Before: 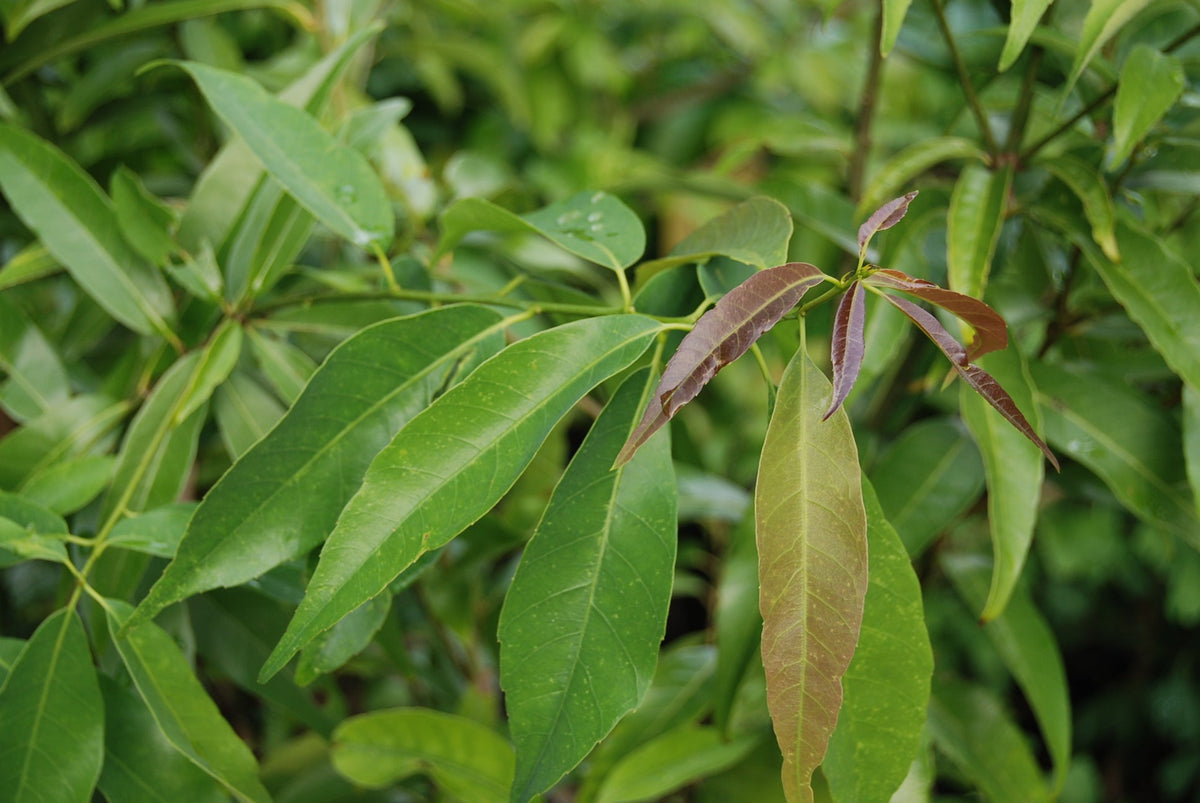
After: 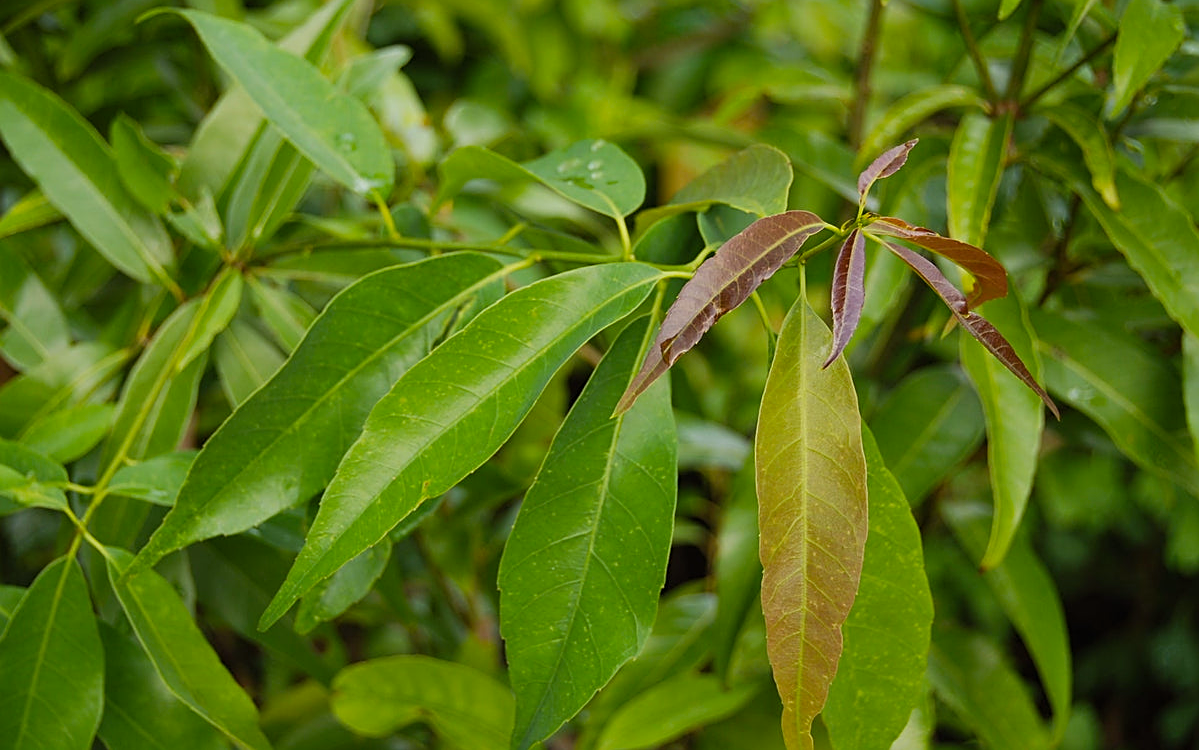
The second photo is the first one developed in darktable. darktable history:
crop and rotate: top 6.505%
sharpen: amount 0.49
color balance rgb: shadows lift › hue 87.57°, power › chroma 0.692%, power › hue 60°, perceptual saturation grading › global saturation 19.766%
